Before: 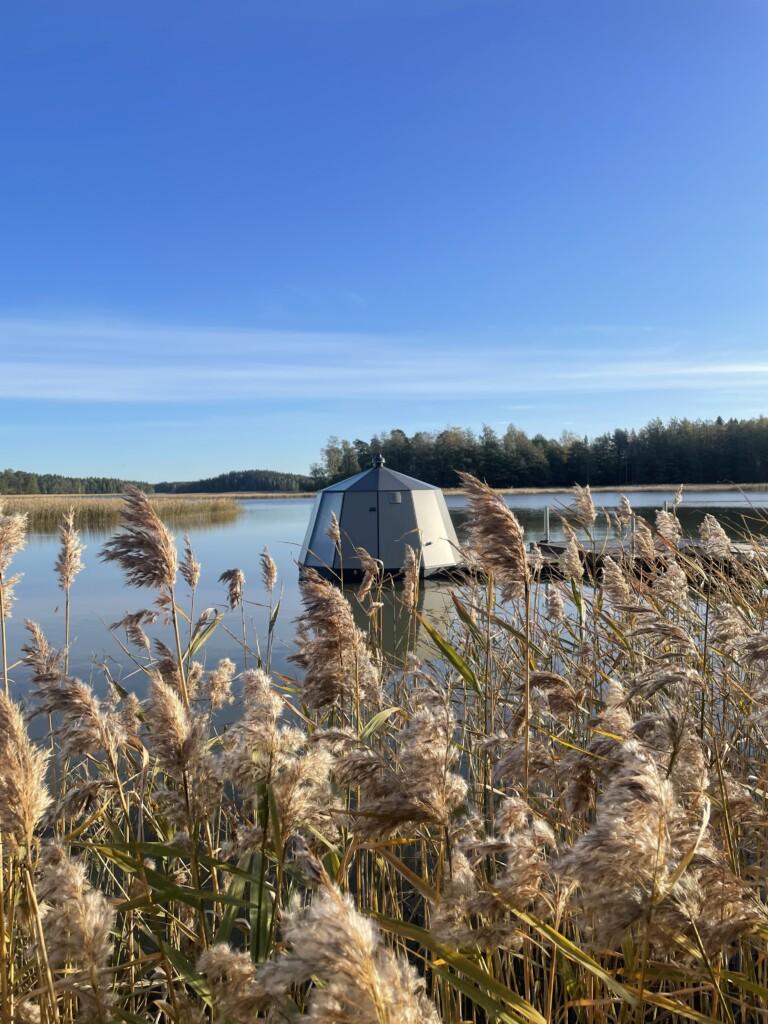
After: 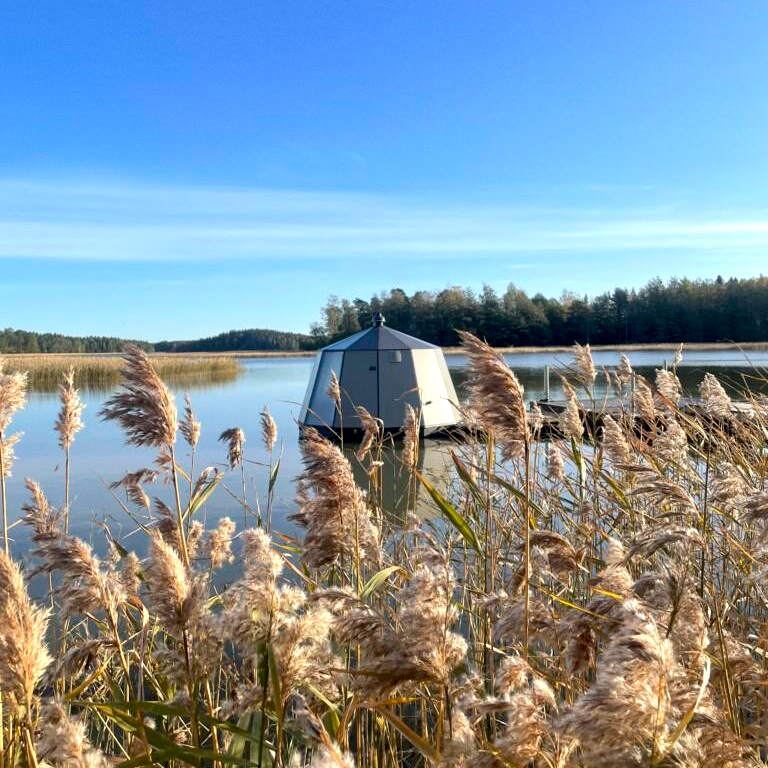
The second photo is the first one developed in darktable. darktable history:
exposure: black level correction 0.005, exposure 0.417 EV, compensate highlight preservation false
crop: top 13.819%, bottom 11.169%
grain: coarseness 14.57 ISO, strength 8.8%
